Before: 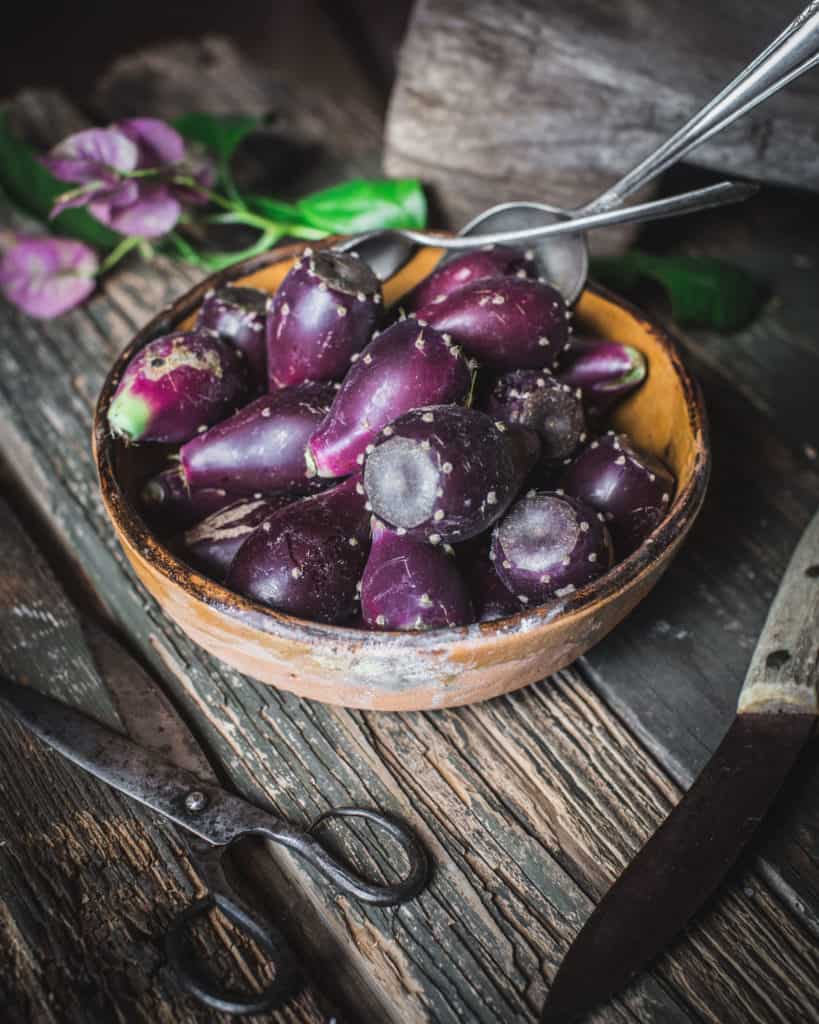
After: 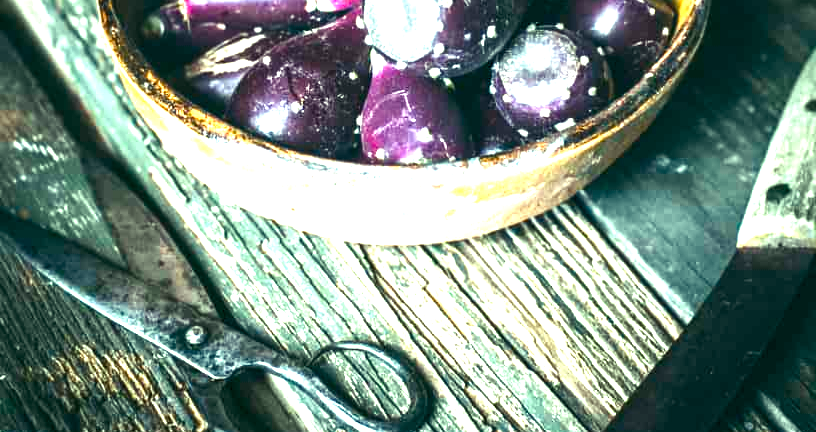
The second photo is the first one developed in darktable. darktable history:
exposure: black level correction 0, exposure 1.45 EV, compensate exposure bias true, compensate highlight preservation false
color balance rgb: shadows lift › luminance -7.7%, shadows lift › chroma 2.13%, shadows lift › hue 165.27°, power › luminance -7.77%, power › chroma 1.1%, power › hue 215.88°, highlights gain › luminance 15.15%, highlights gain › chroma 7%, highlights gain › hue 125.57°, global offset › luminance -0.33%, global offset › chroma 0.11%, global offset › hue 165.27°, perceptual saturation grading › global saturation 24.42%, perceptual saturation grading › highlights -24.42%, perceptual saturation grading › mid-tones 24.42%, perceptual saturation grading › shadows 40%, perceptual brilliance grading › global brilliance -5%, perceptual brilliance grading › highlights 24.42%, perceptual brilliance grading › mid-tones 7%, perceptual brilliance grading › shadows -5%
crop: top 45.551%, bottom 12.262%
